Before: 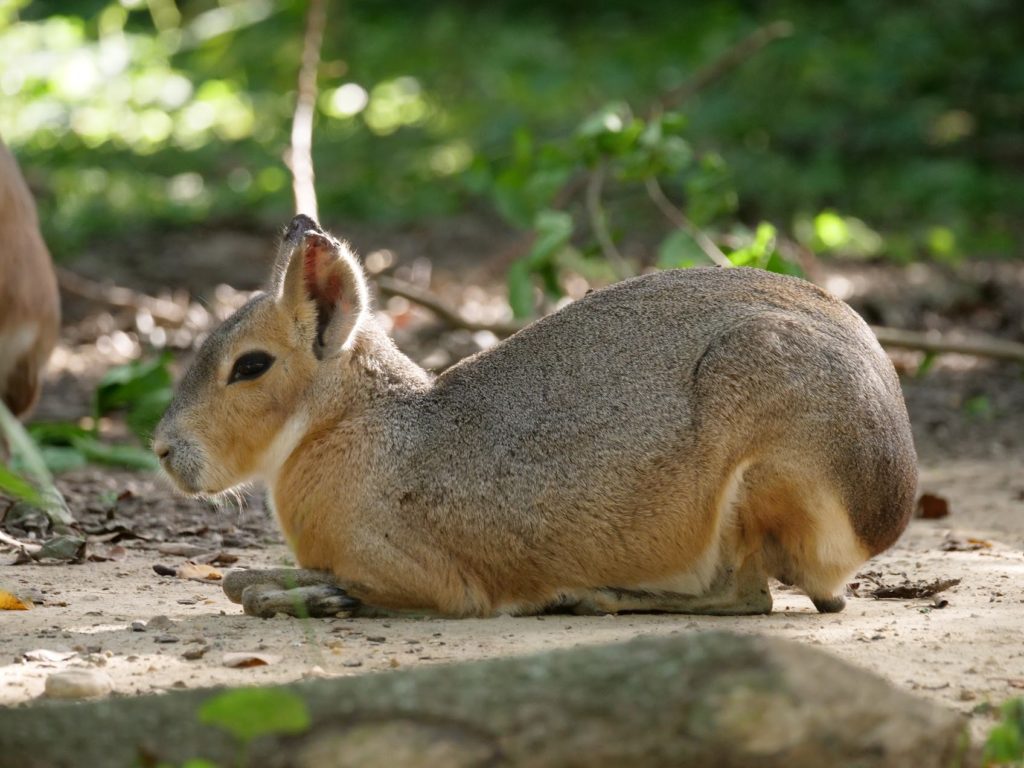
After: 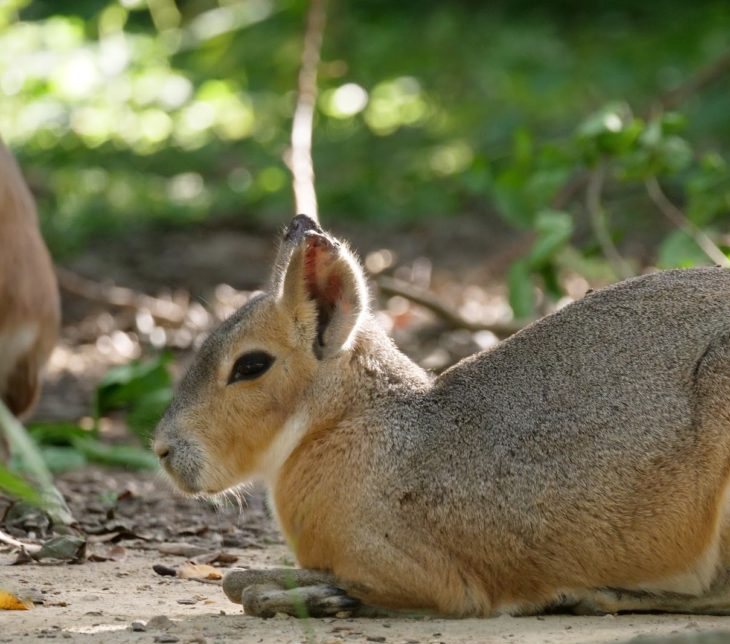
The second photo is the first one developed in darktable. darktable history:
crop: right 28.7%, bottom 16.131%
